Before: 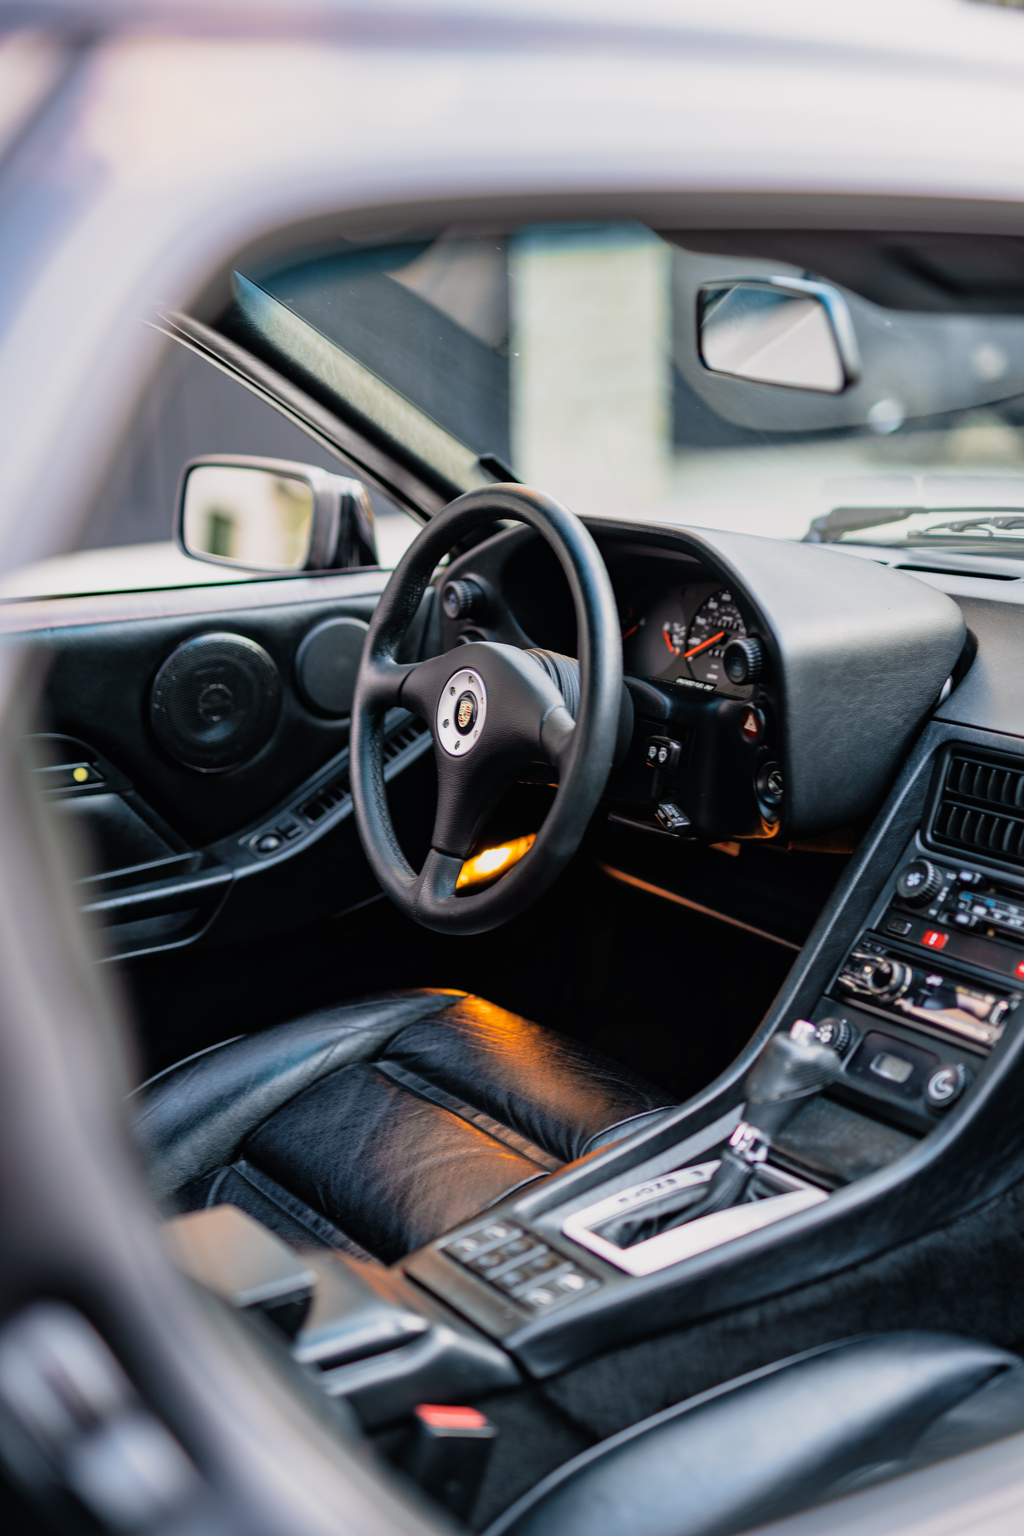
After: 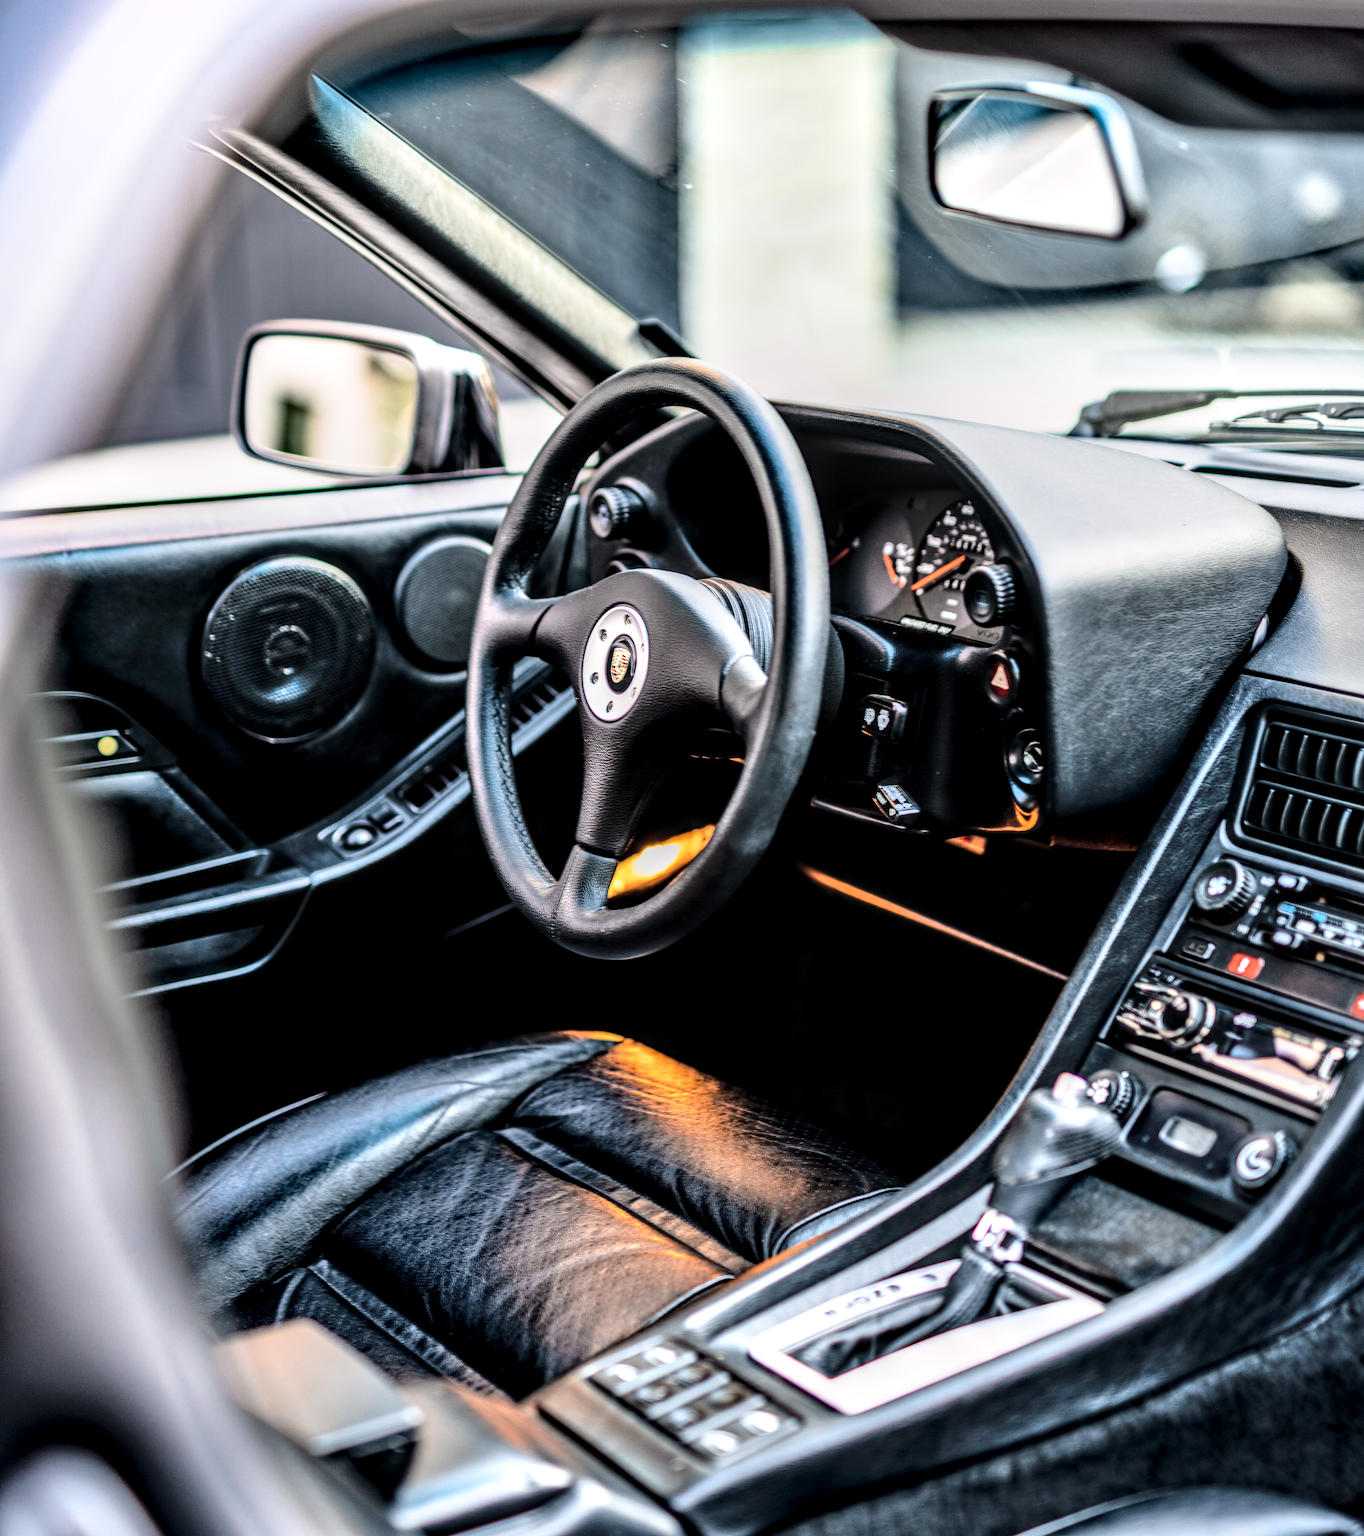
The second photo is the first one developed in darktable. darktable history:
local contrast: highlights 7%, shadows 39%, detail 183%, midtone range 0.465
base curve: curves: ch0 [(0, 0) (0.028, 0.03) (0.121, 0.232) (0.46, 0.748) (0.859, 0.968) (1, 1)]
crop: top 13.999%, bottom 10.934%
shadows and highlights: low approximation 0.01, soften with gaussian
color zones: curves: ch0 [(0, 0.5) (0.143, 0.5) (0.286, 0.5) (0.429, 0.504) (0.571, 0.5) (0.714, 0.509) (0.857, 0.5) (1, 0.5)]; ch1 [(0, 0.425) (0.143, 0.425) (0.286, 0.375) (0.429, 0.405) (0.571, 0.5) (0.714, 0.47) (0.857, 0.425) (1, 0.435)]; ch2 [(0, 0.5) (0.143, 0.5) (0.286, 0.5) (0.429, 0.517) (0.571, 0.5) (0.714, 0.51) (0.857, 0.5) (1, 0.5)]
